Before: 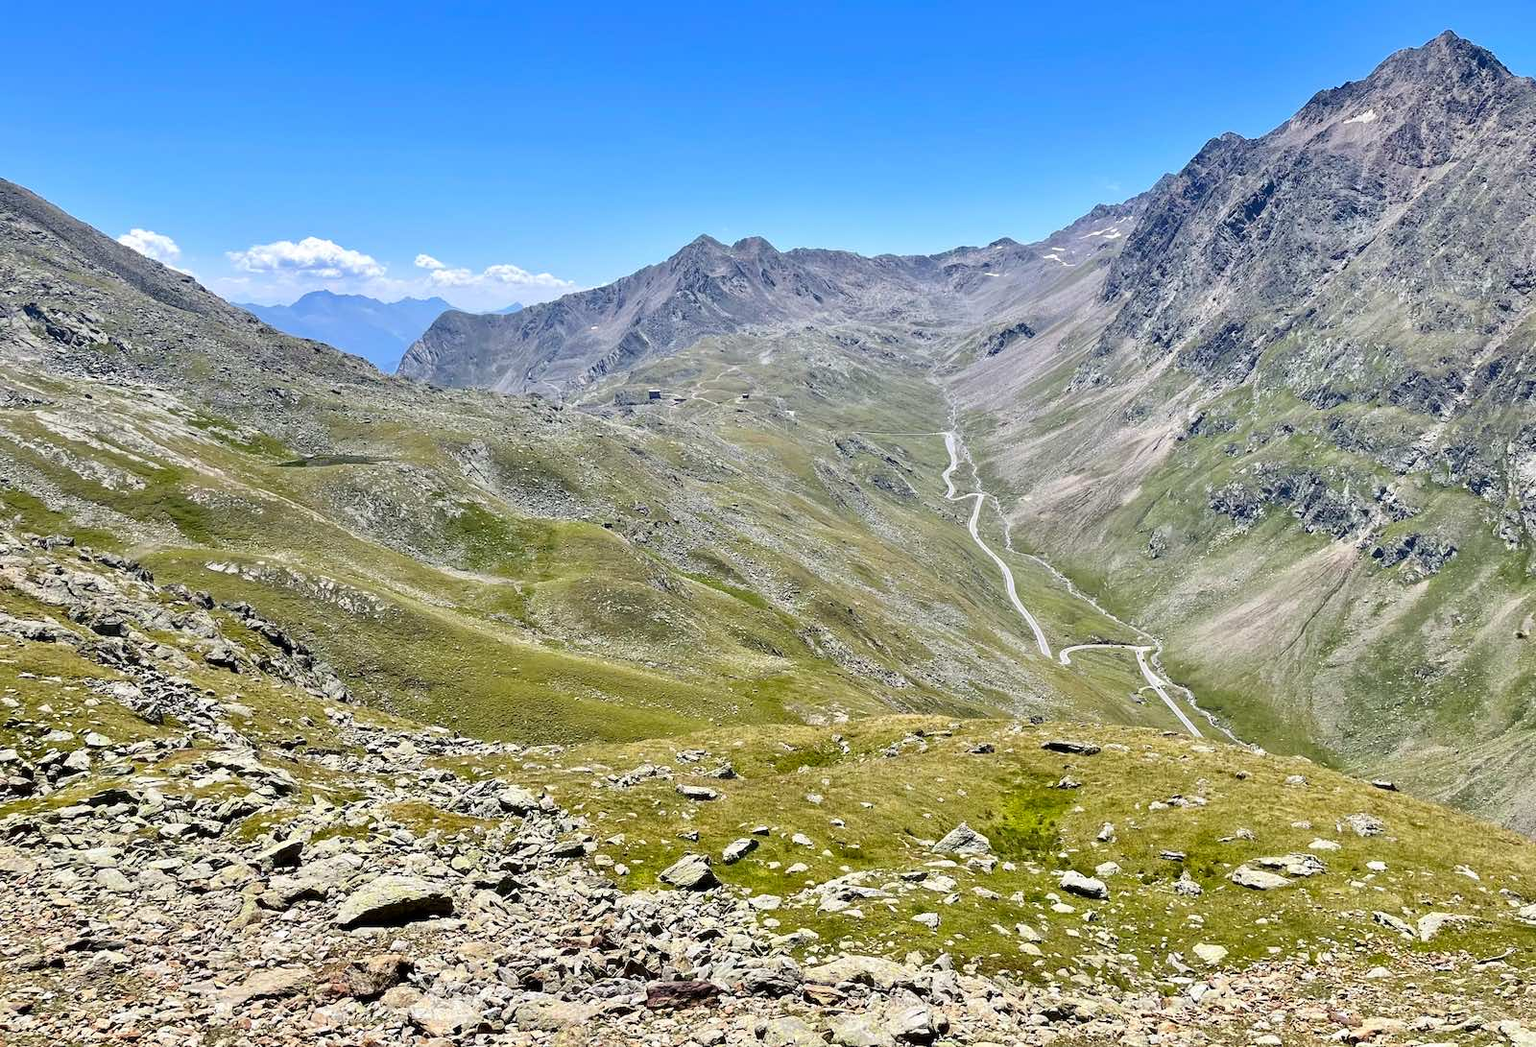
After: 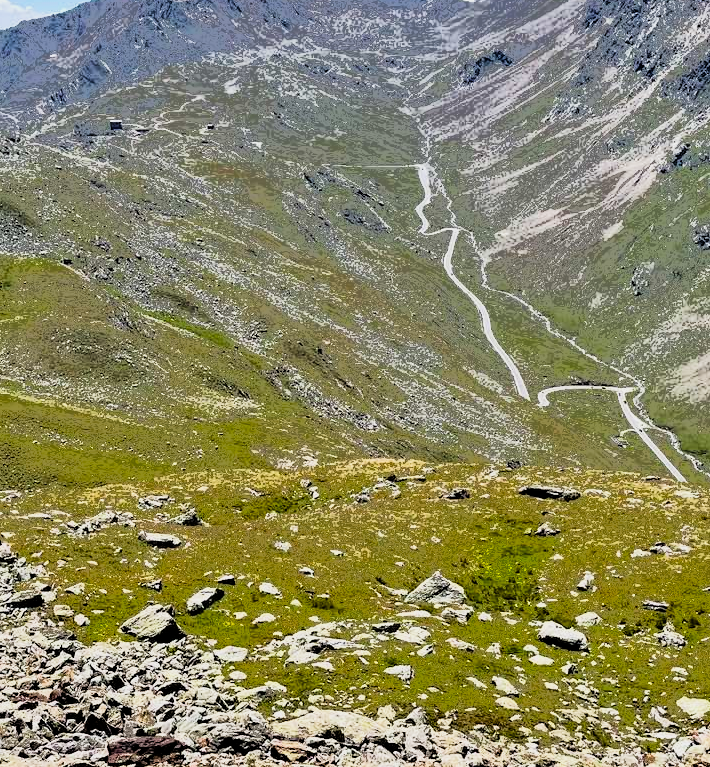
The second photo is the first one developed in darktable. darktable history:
filmic rgb: black relative exposure -5 EV, white relative exposure 3.5 EV, hardness 3.19, contrast 1.4, highlights saturation mix -50%
fill light: exposure -0.73 EV, center 0.69, width 2.2
crop: left 35.432%, top 26.233%, right 20.145%, bottom 3.432%
